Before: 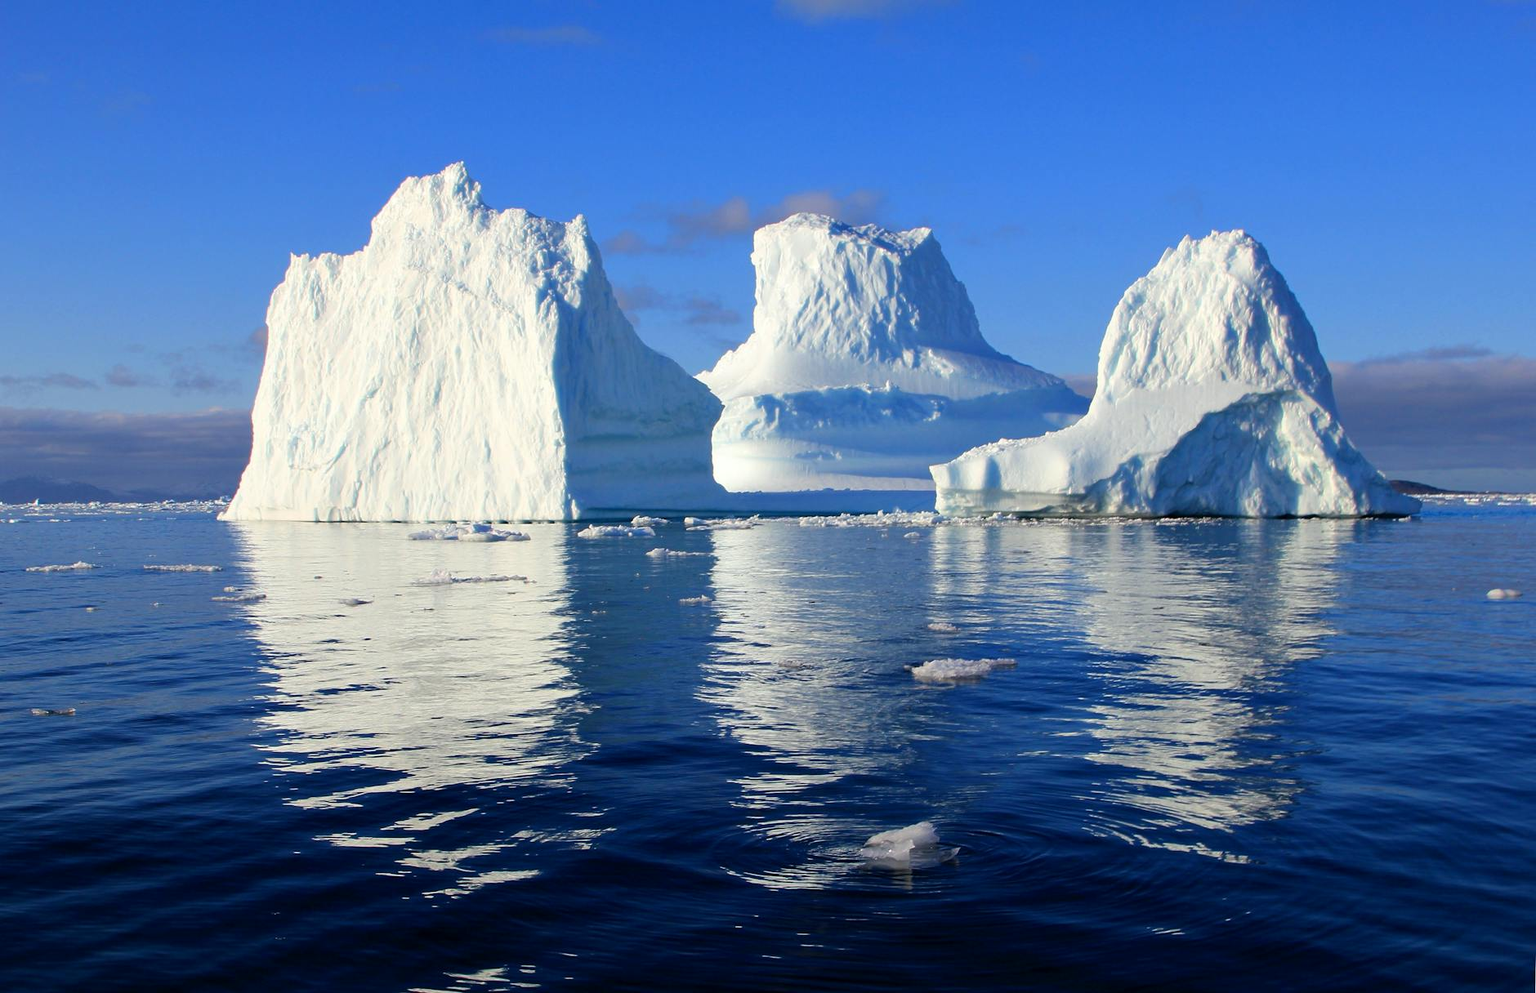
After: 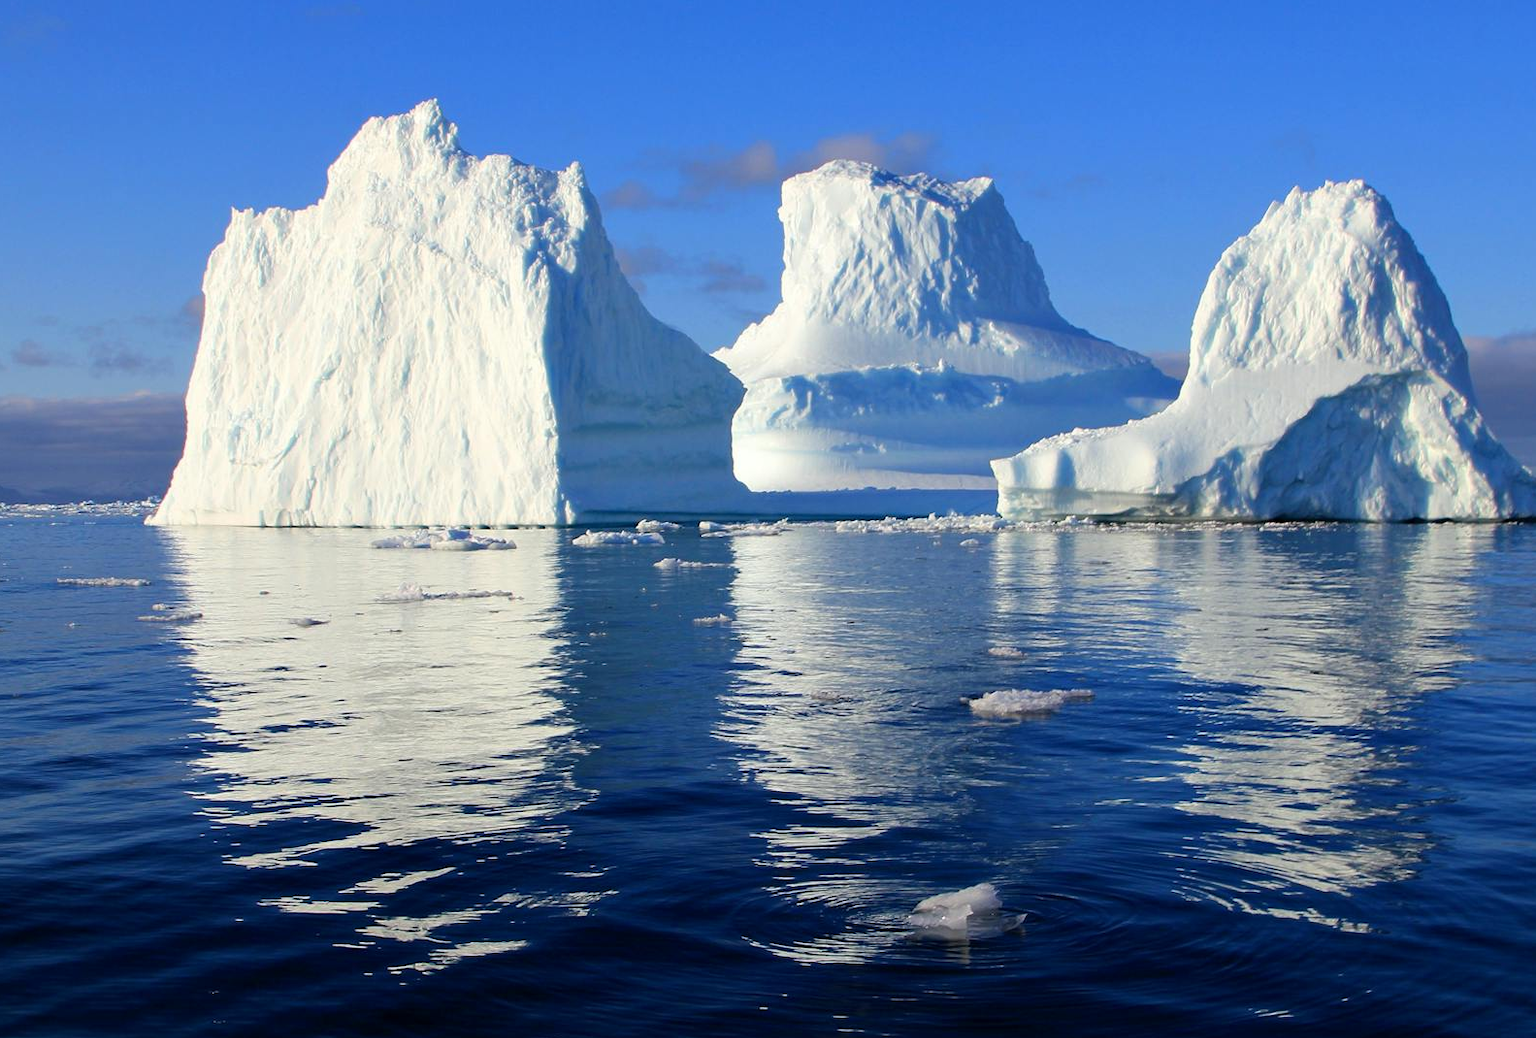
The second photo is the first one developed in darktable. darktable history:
crop: left 6.23%, top 7.938%, right 9.541%, bottom 4.016%
